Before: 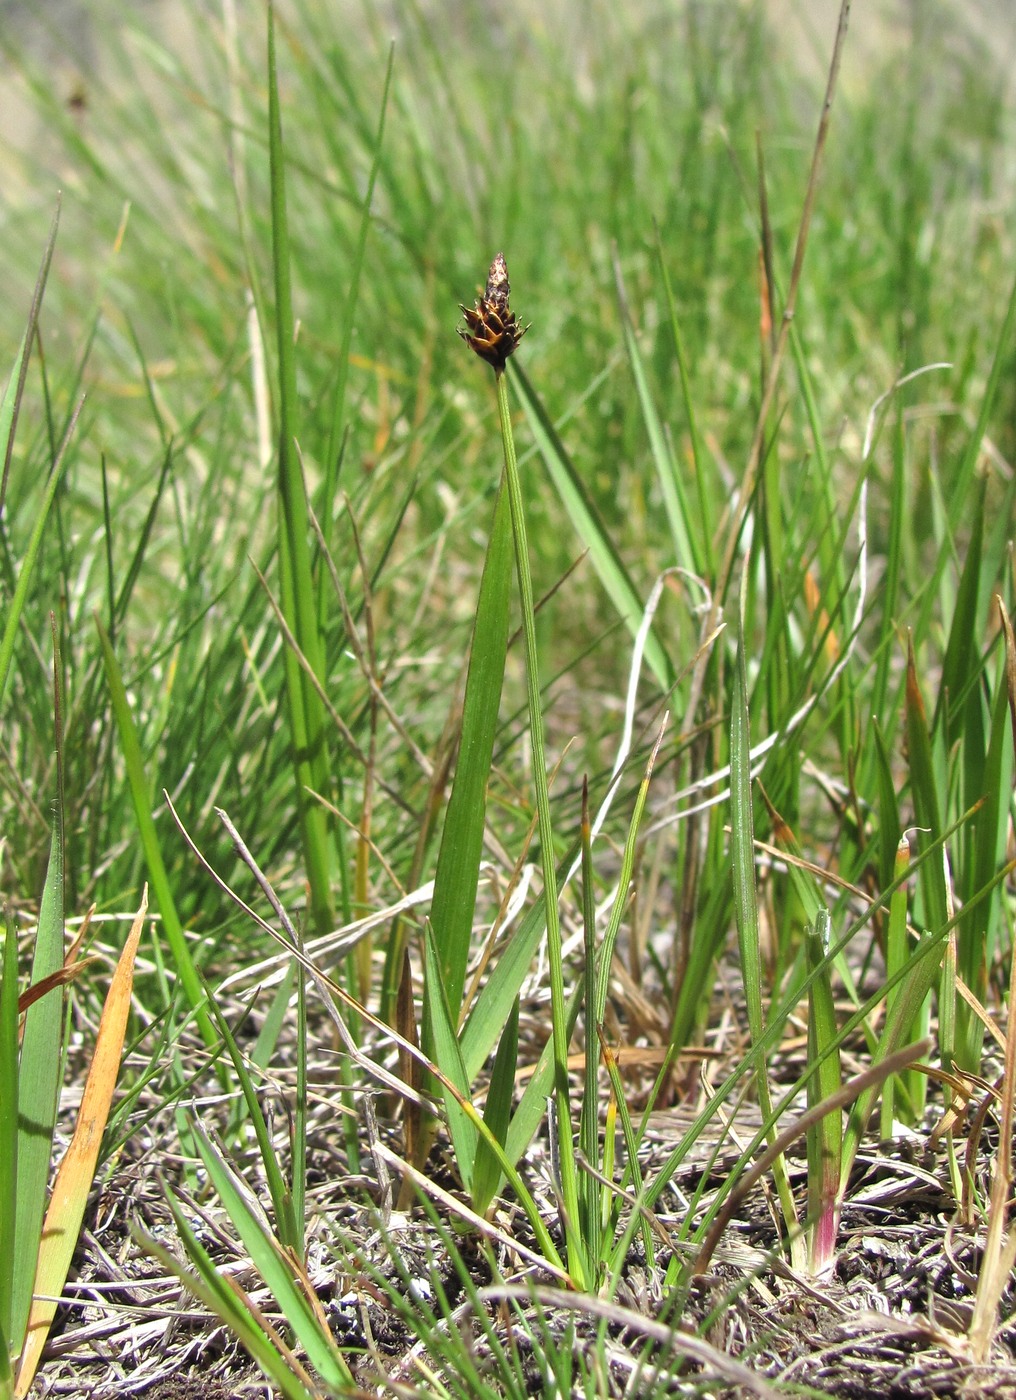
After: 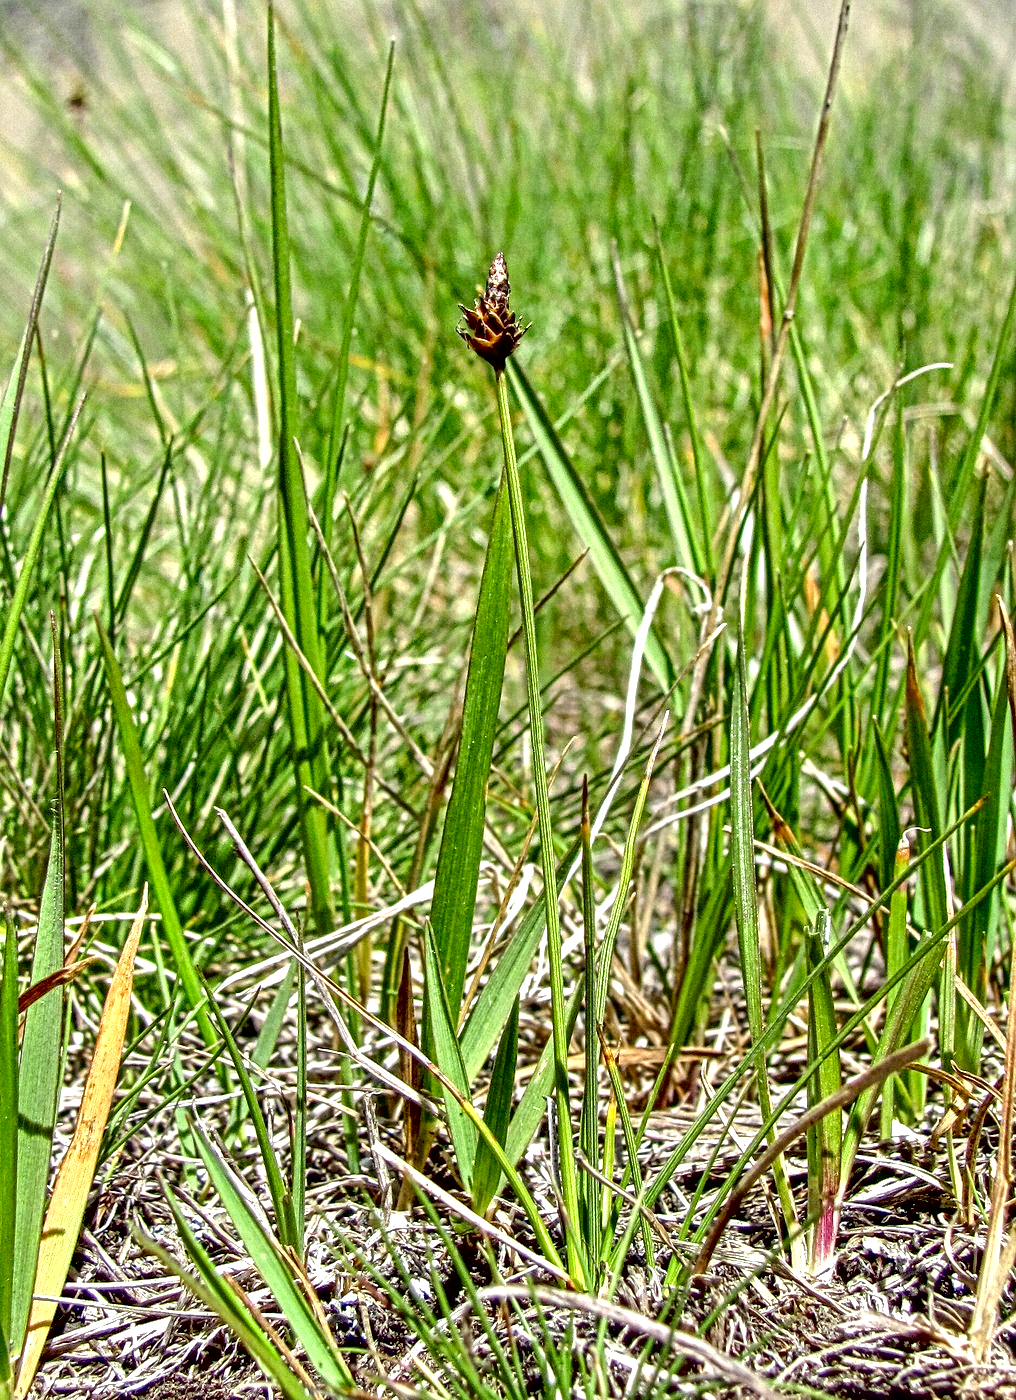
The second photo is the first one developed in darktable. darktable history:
local contrast: mode bilateral grid, contrast 20, coarseness 3, detail 298%, midtone range 0.2
exposure: black level correction 0.031, exposure 0.334 EV, compensate exposure bias true, compensate highlight preservation false
